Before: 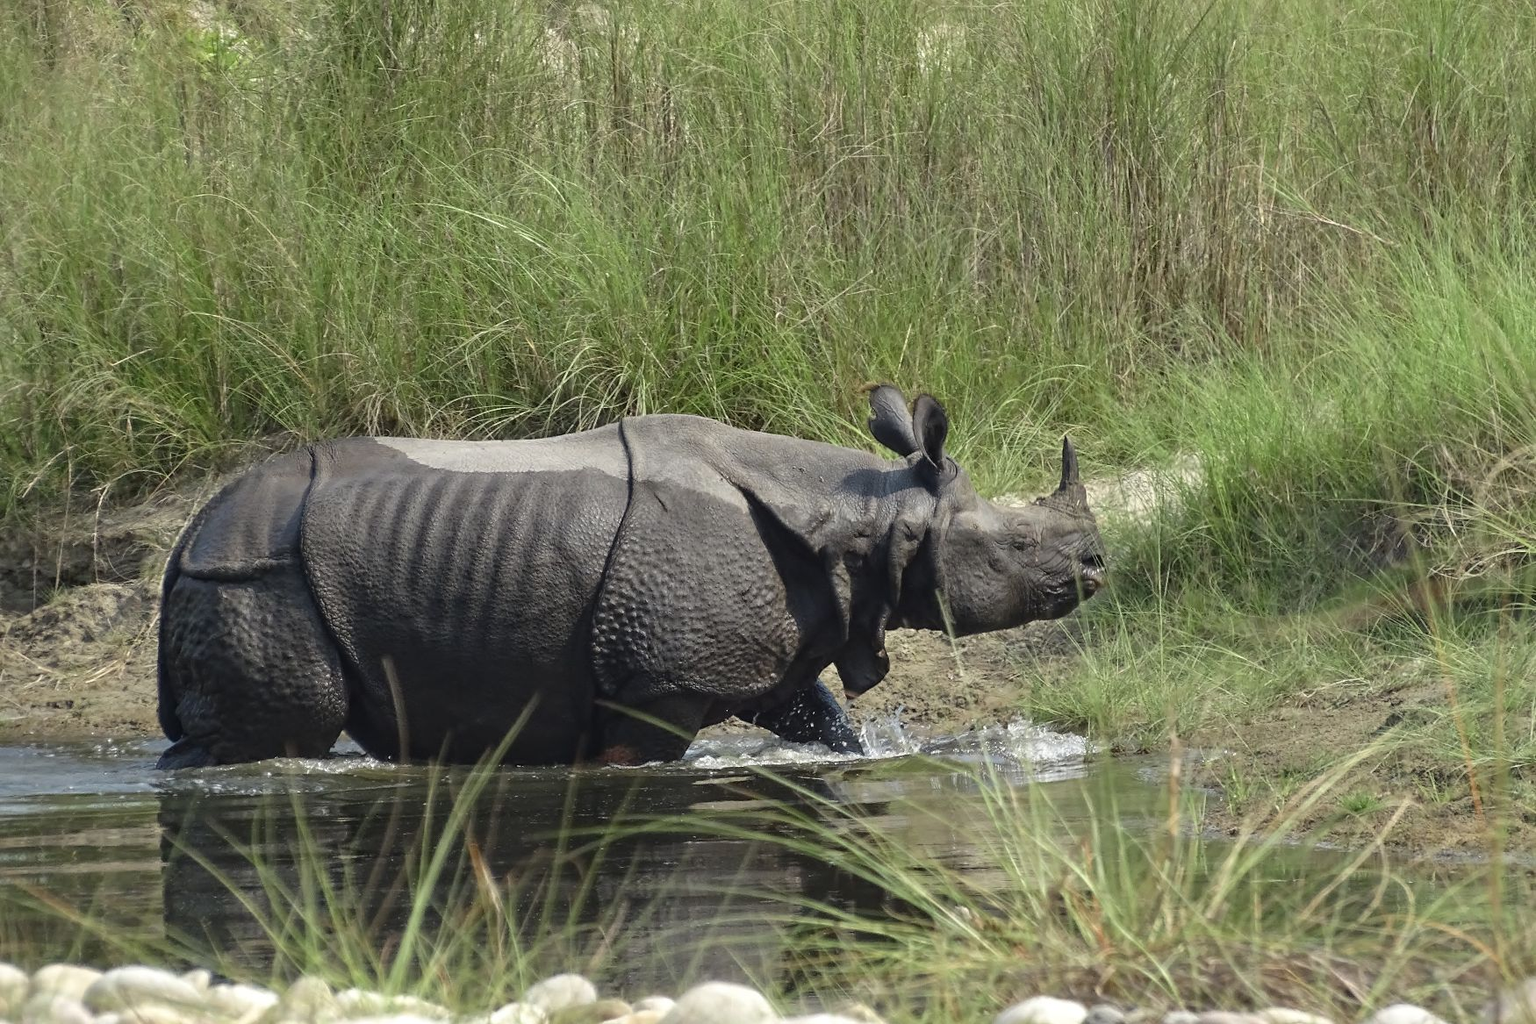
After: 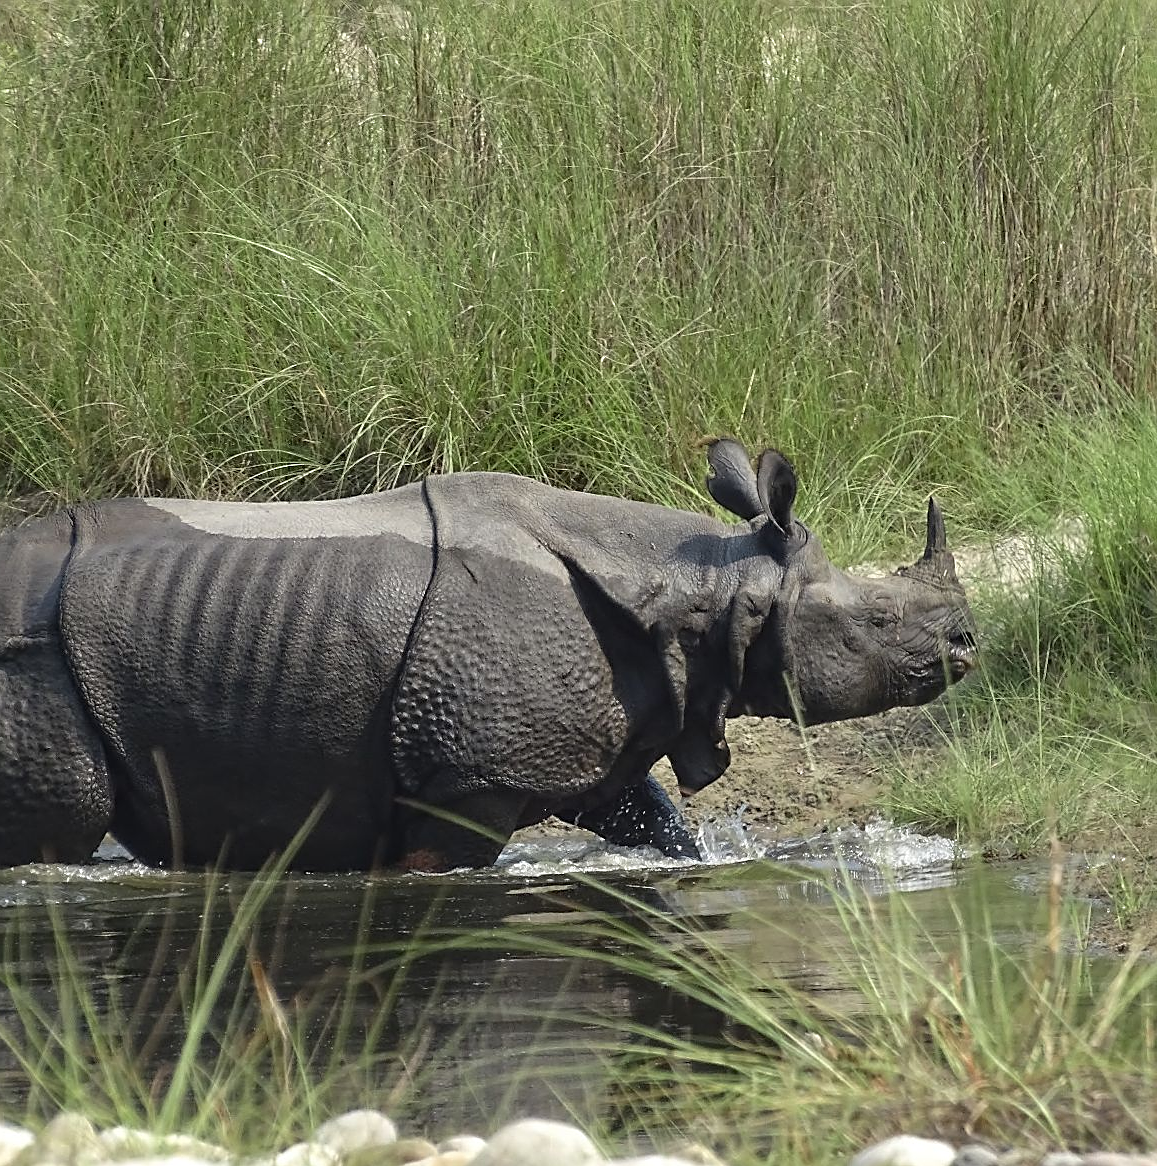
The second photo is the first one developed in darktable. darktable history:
sharpen: on, module defaults
crop and rotate: left 16.21%, right 17.659%
